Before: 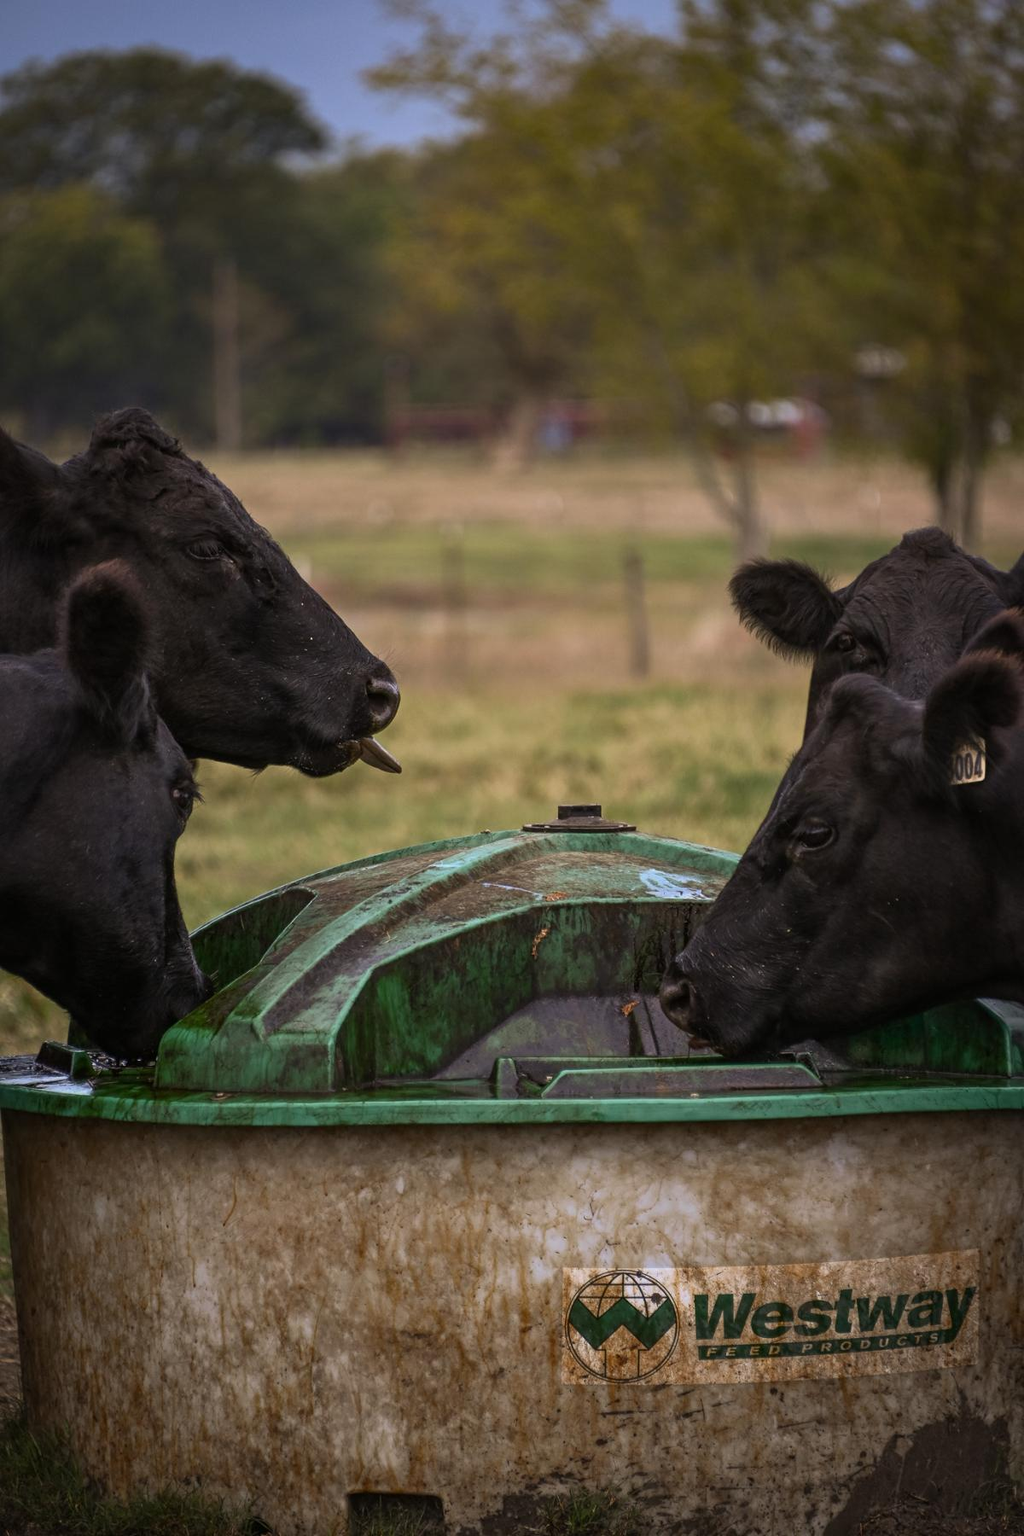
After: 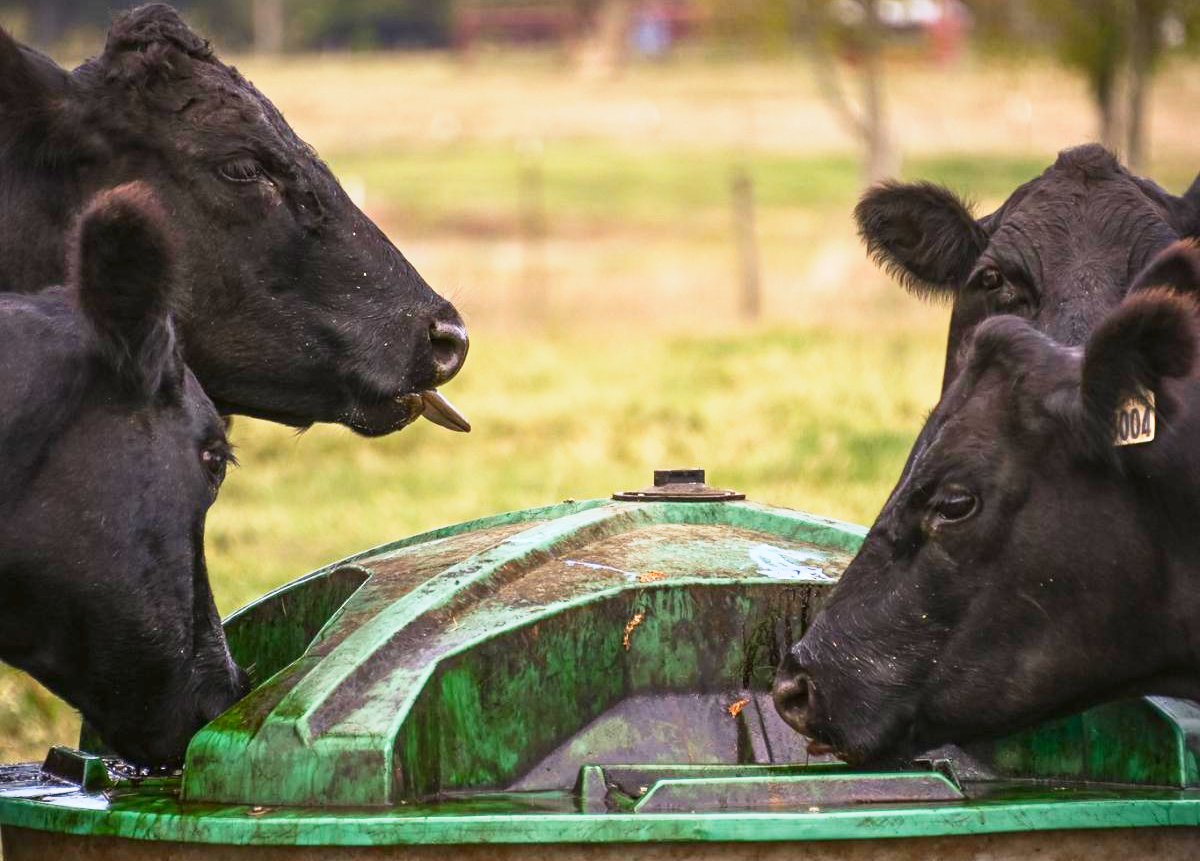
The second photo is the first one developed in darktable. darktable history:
base curve: curves: ch0 [(0, 0) (0.088, 0.125) (0.176, 0.251) (0.354, 0.501) (0.613, 0.749) (1, 0.877)], preserve colors none
crop and rotate: top 26.351%, bottom 25.794%
contrast brightness saturation: contrast 0.091, saturation 0.272
exposure: black level correction 0, exposure 1.101 EV, compensate highlight preservation false
